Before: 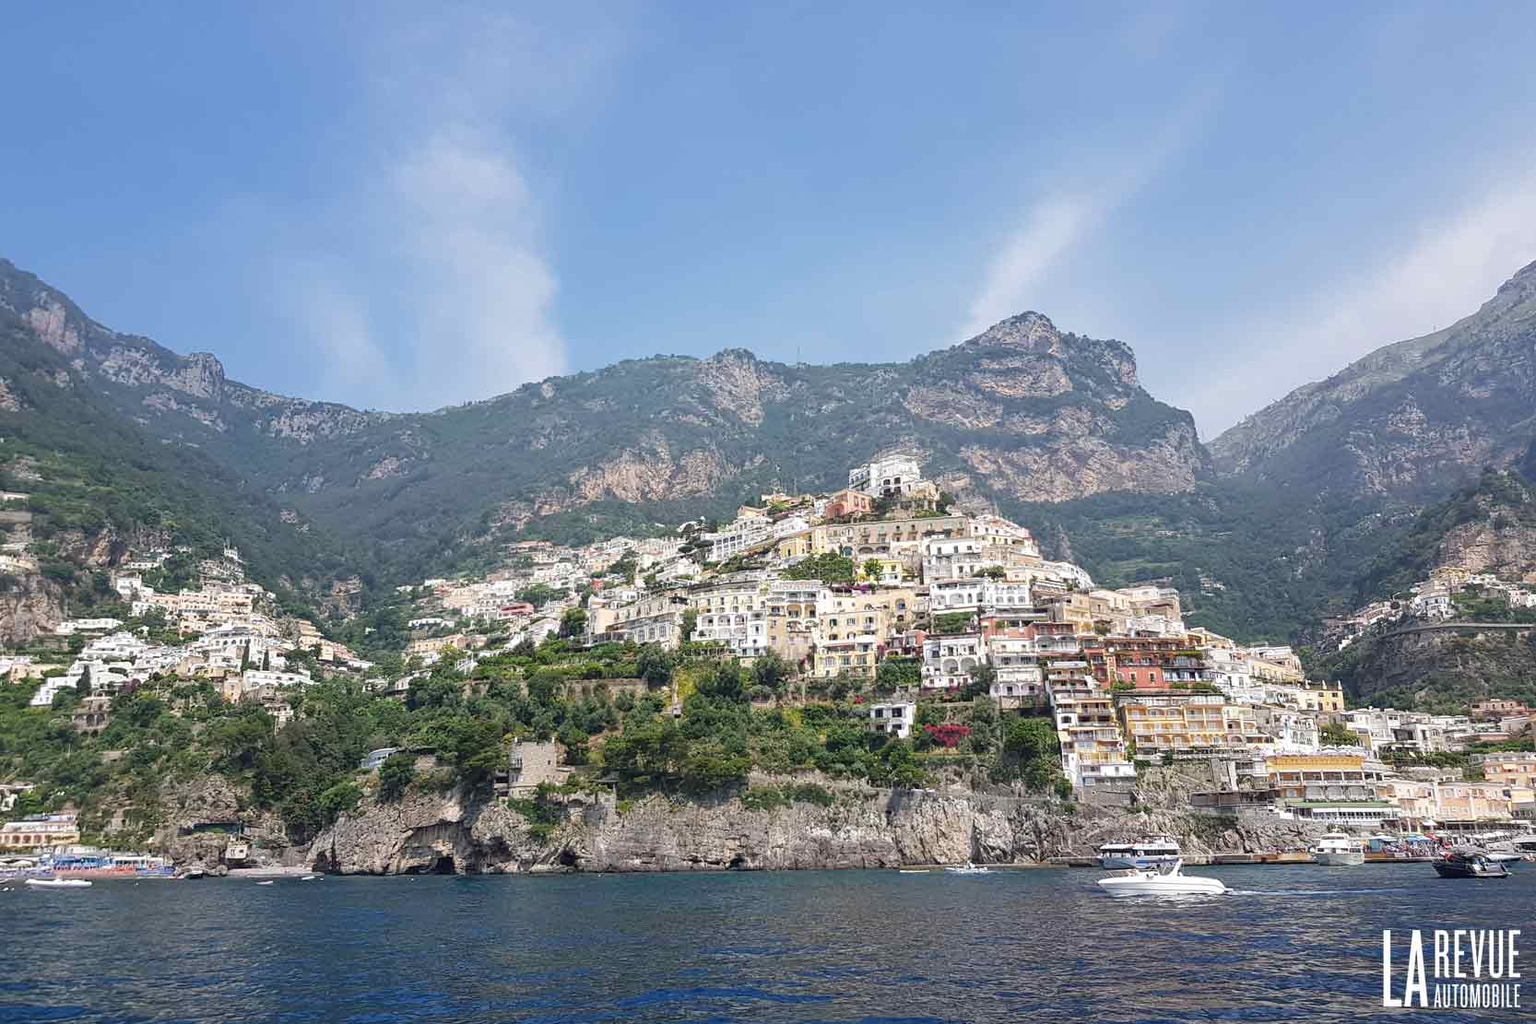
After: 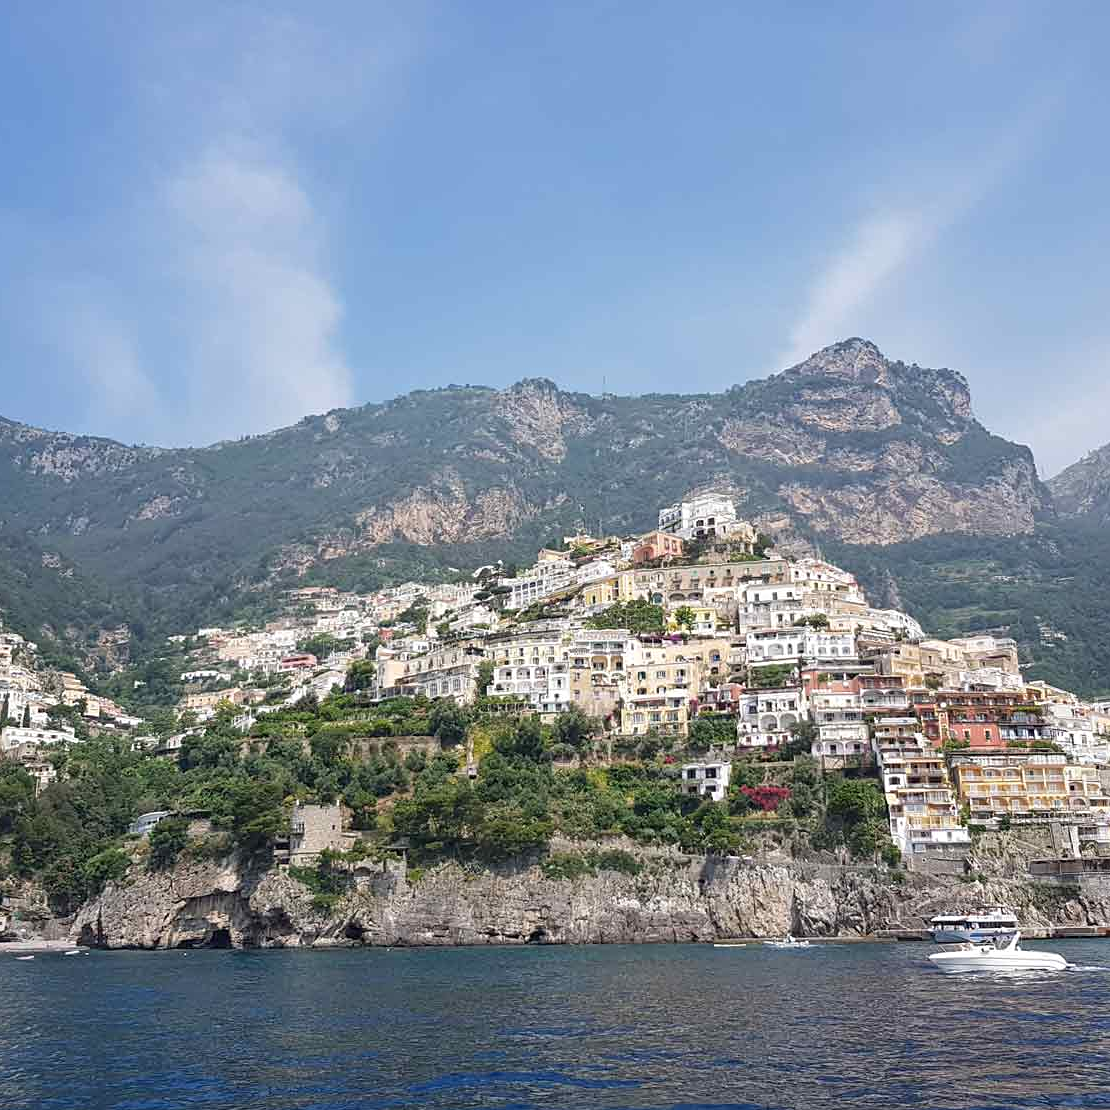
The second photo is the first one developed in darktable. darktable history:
crop and rotate: left 15.754%, right 17.579%
sharpen: amount 0.2
